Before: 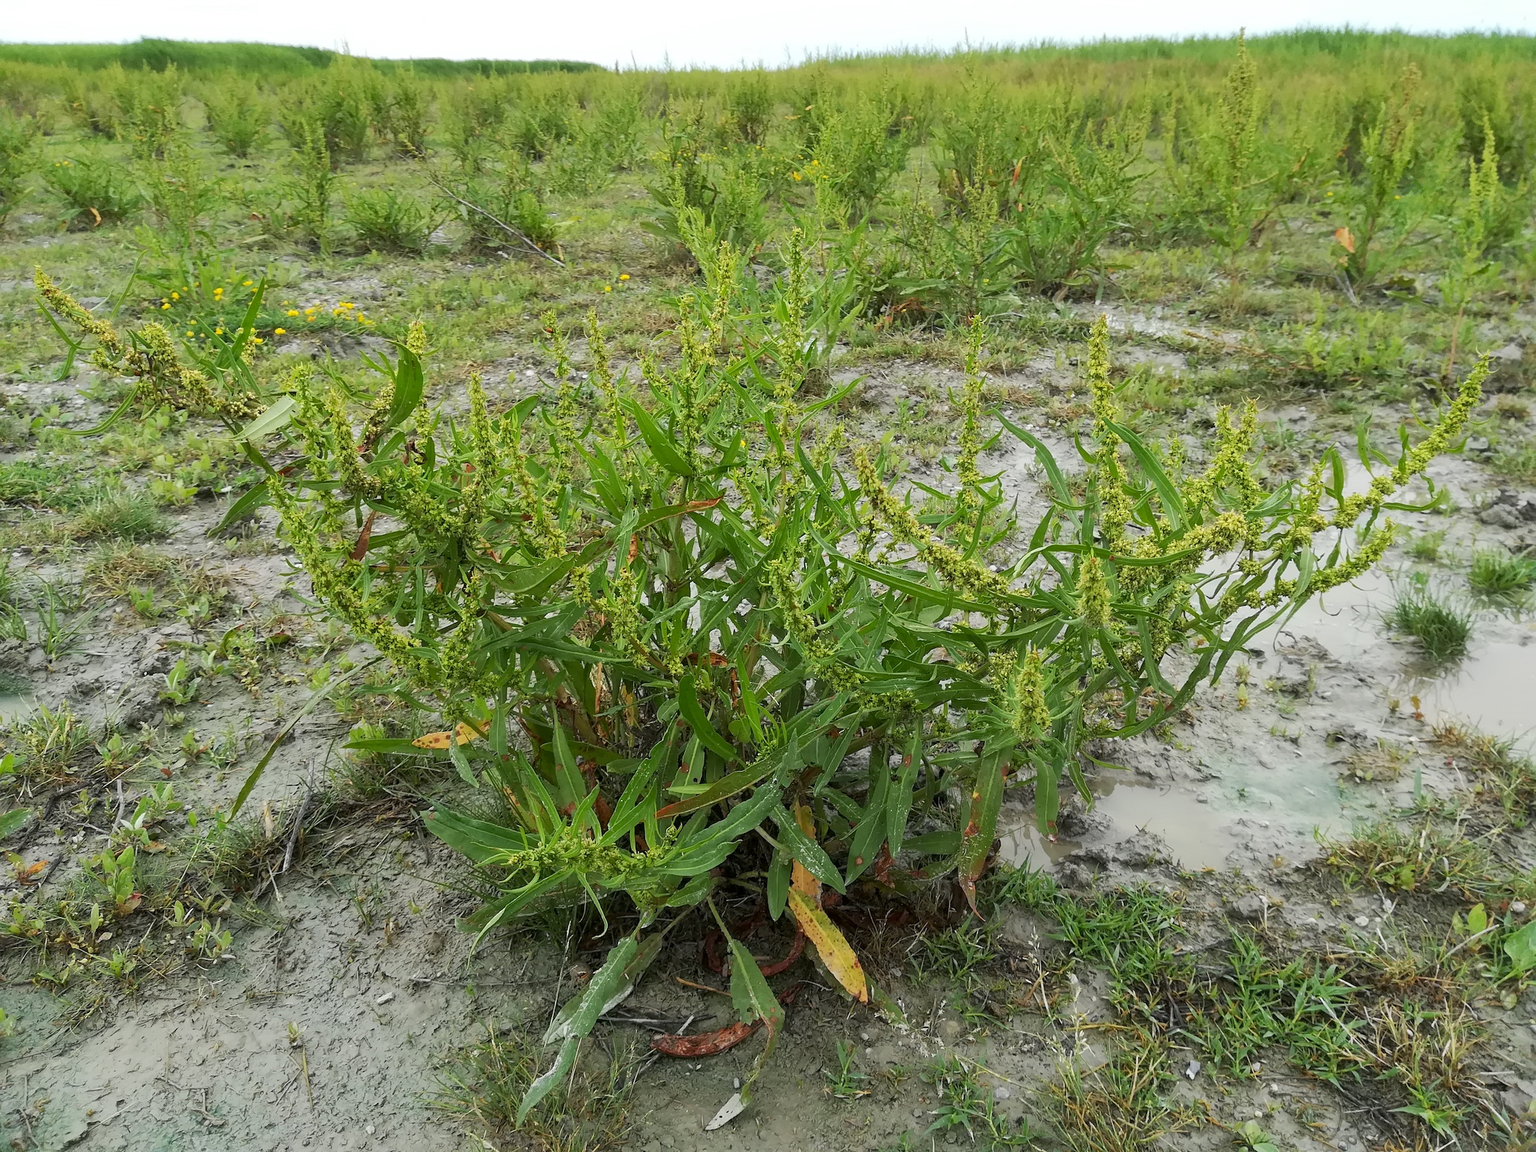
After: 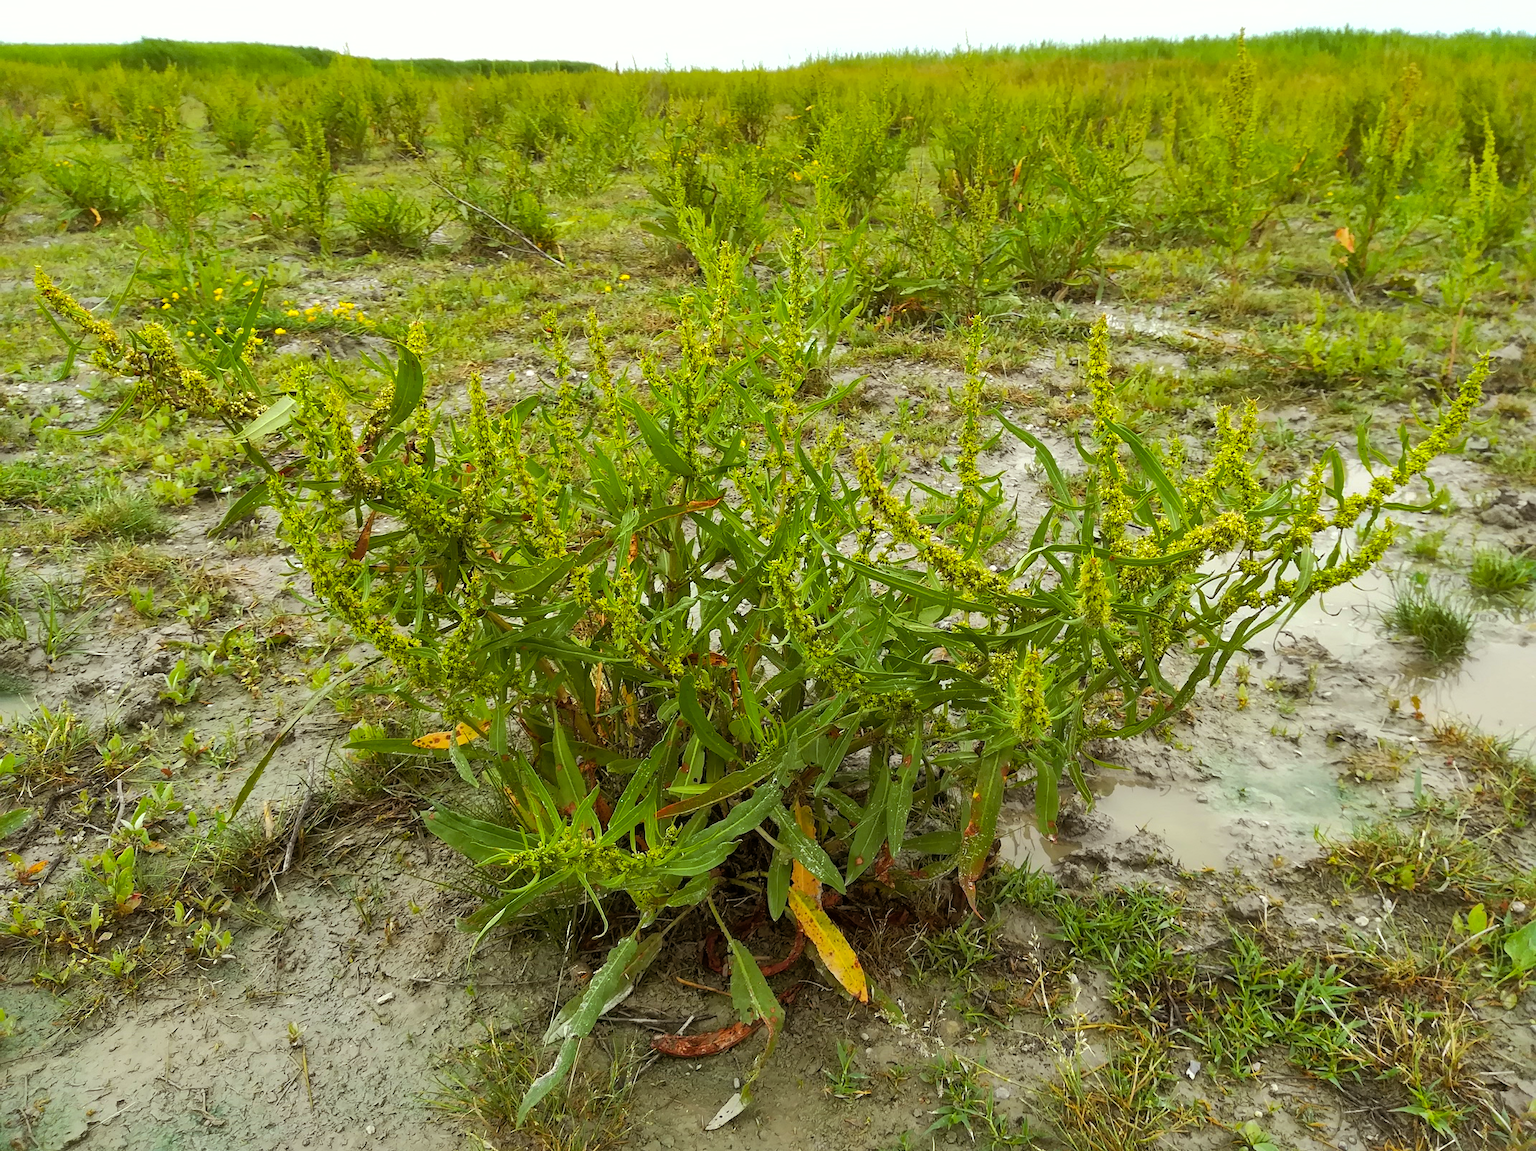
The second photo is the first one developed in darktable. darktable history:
color balance rgb: power › chroma 2.484%, power › hue 68.66°, highlights gain › luminance 10.069%, perceptual saturation grading › global saturation 0.632%, global vibrance 35.523%, contrast 9.493%
shadows and highlights: on, module defaults
